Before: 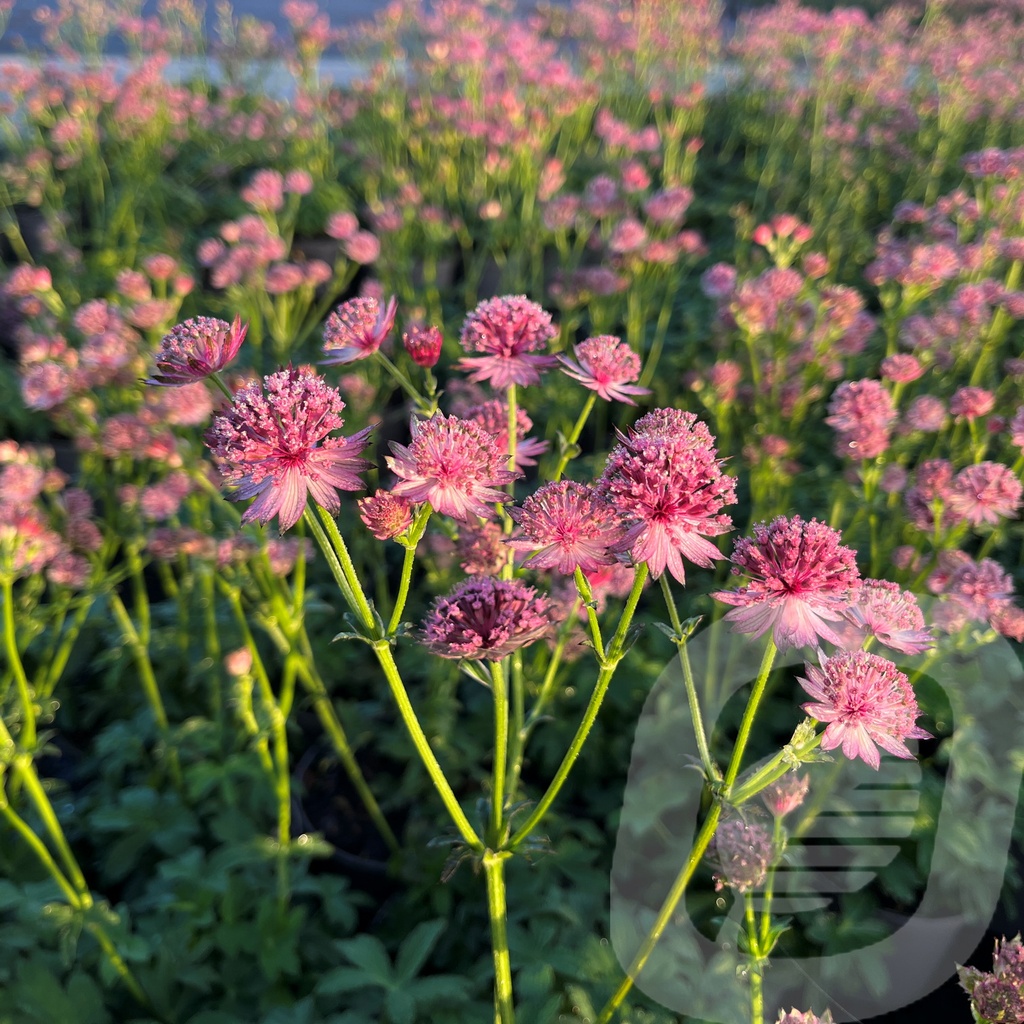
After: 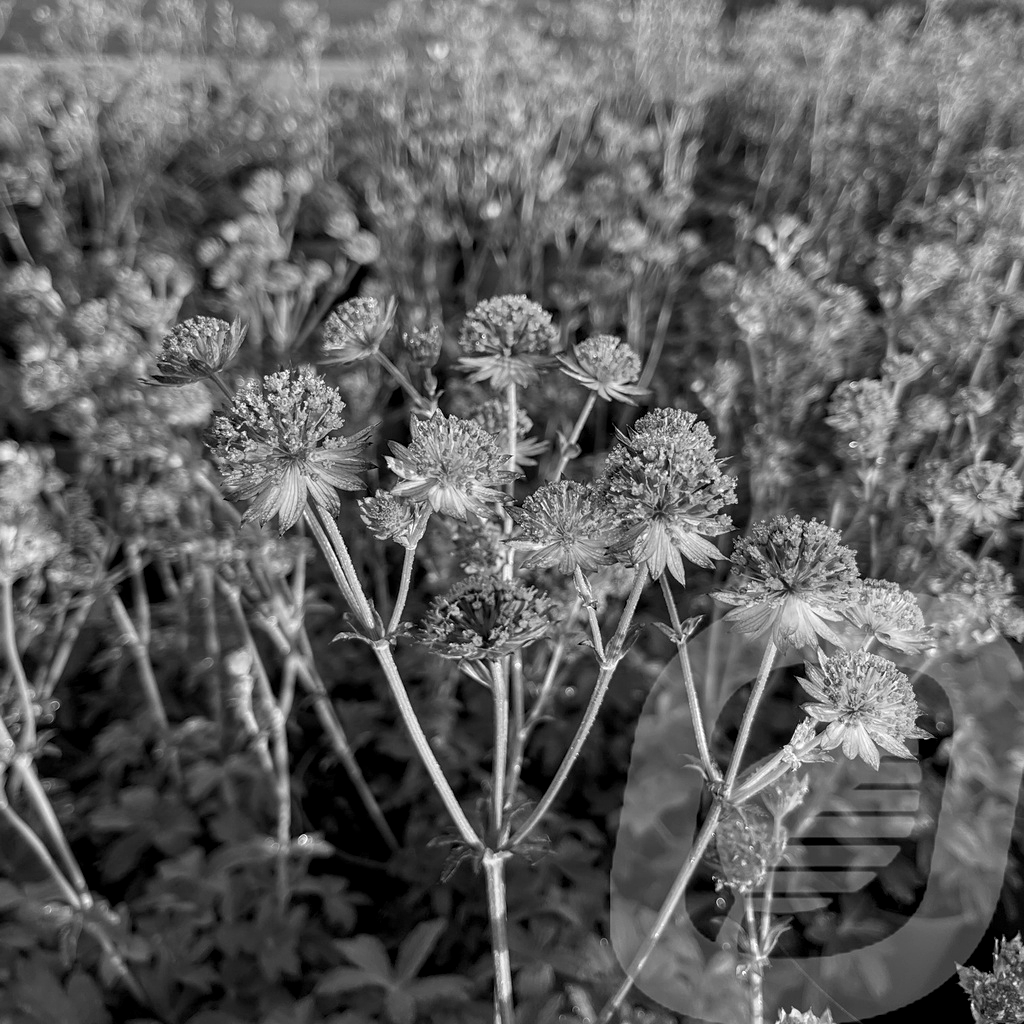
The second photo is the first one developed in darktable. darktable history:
sharpen: amount 0.2
monochrome: size 1
local contrast: on, module defaults
